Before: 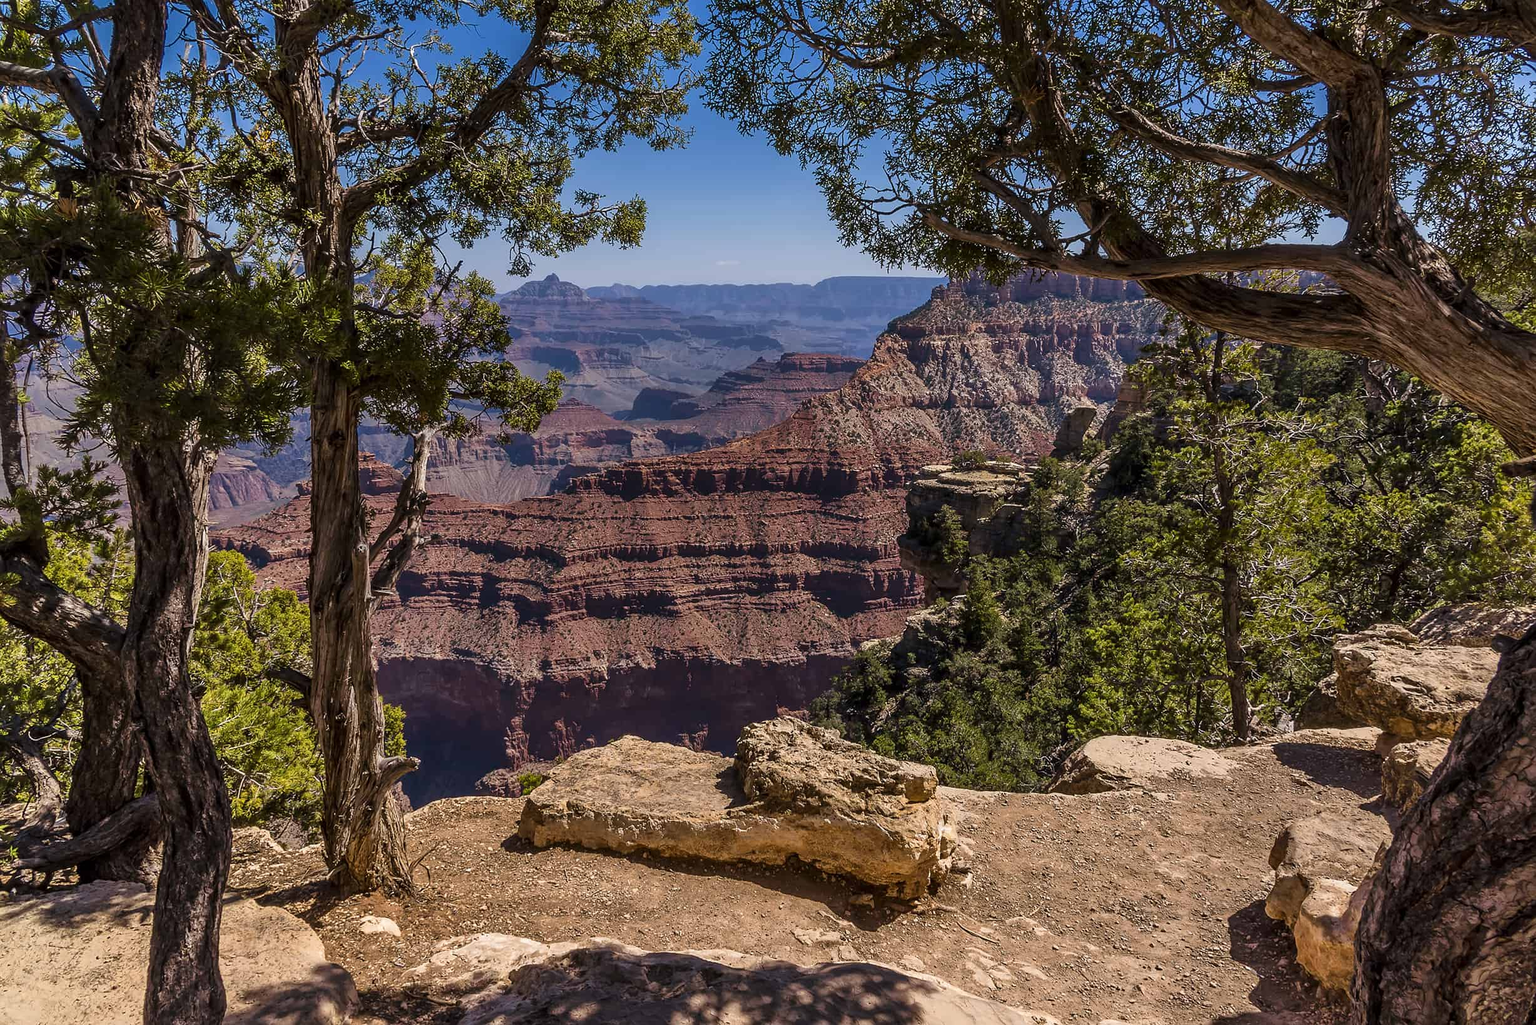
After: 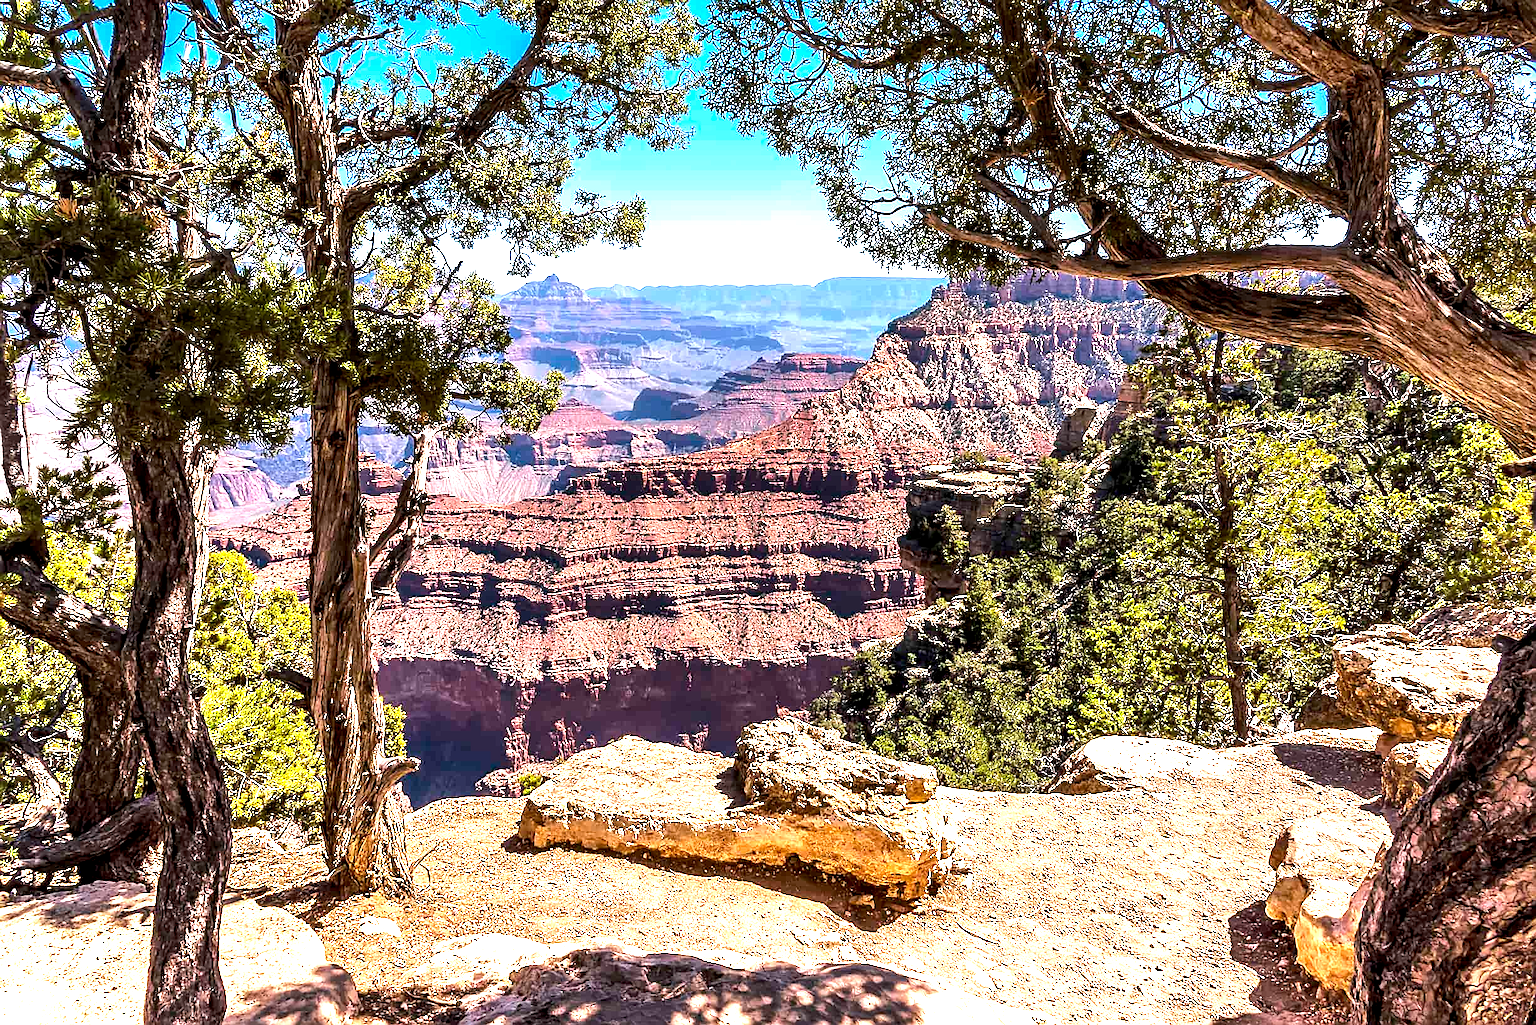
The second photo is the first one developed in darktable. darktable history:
tone equalizer: -8 EV -0.417 EV, -7 EV -0.389 EV, -6 EV -0.333 EV, -5 EV -0.222 EV, -3 EV 0.222 EV, -2 EV 0.333 EV, -1 EV 0.389 EV, +0 EV 0.417 EV, edges refinement/feathering 500, mask exposure compensation -1.57 EV, preserve details no
sharpen: on, module defaults
exposure: black level correction 0.001, exposure 1.84 EV, compensate highlight preservation false
